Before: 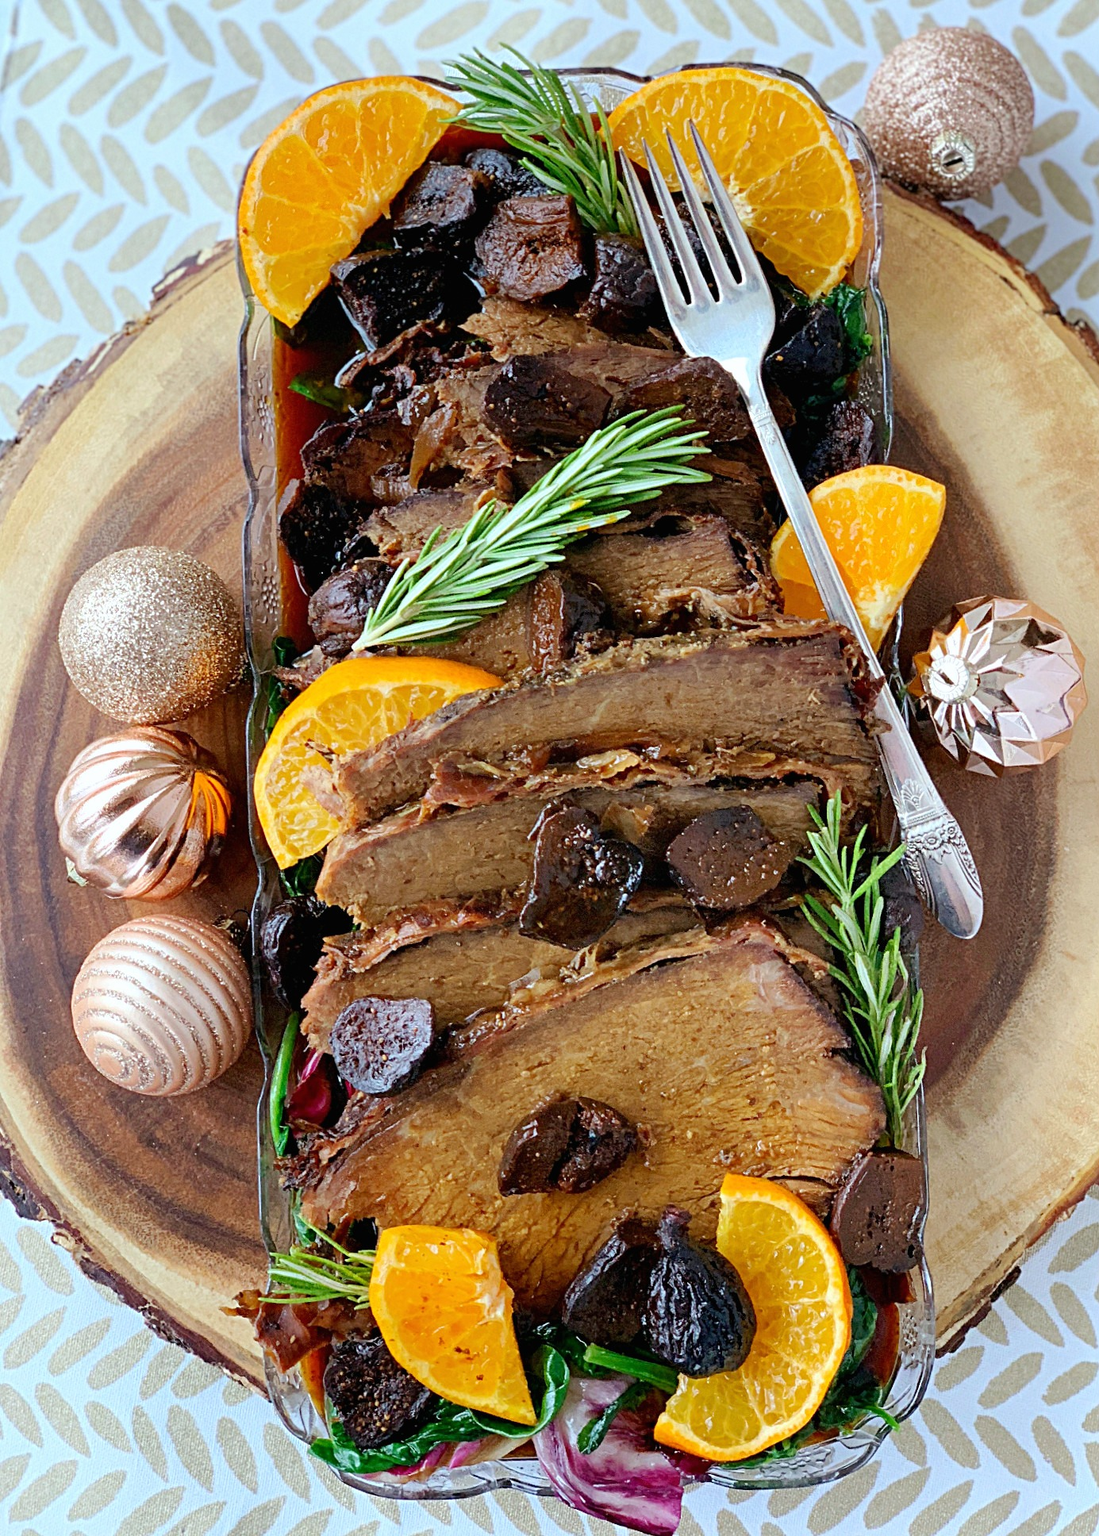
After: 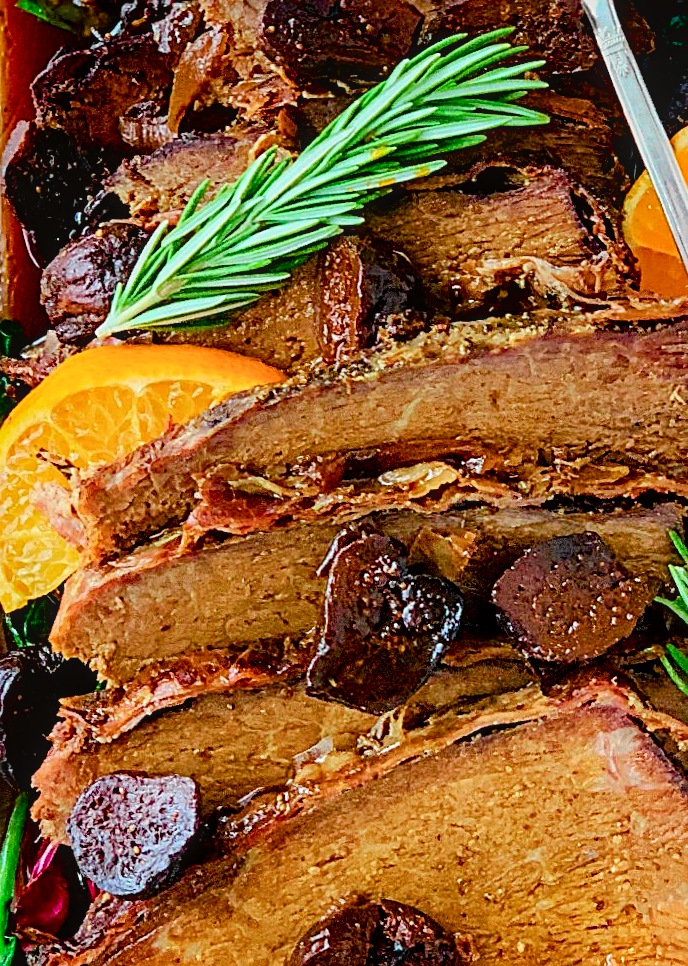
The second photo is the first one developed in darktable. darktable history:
local contrast: on, module defaults
color balance rgb: perceptual saturation grading › global saturation 34.731%, perceptual saturation grading › highlights -29.9%, perceptual saturation grading › shadows 36.09%, global vibrance 18.702%
crop: left 25.174%, top 24.958%, right 25.096%, bottom 25.112%
tone curve: curves: ch0 [(0, 0.019) (0.066, 0.043) (0.189, 0.182) (0.368, 0.407) (0.501, 0.564) (0.677, 0.729) (0.851, 0.861) (0.997, 0.959)]; ch1 [(0, 0) (0.187, 0.121) (0.388, 0.346) (0.437, 0.409) (0.474, 0.472) (0.499, 0.501) (0.514, 0.515) (0.542, 0.557) (0.645, 0.686) (0.812, 0.856) (1, 1)]; ch2 [(0, 0) (0.246, 0.214) (0.421, 0.427) (0.459, 0.484) (0.5, 0.504) (0.518, 0.523) (0.529, 0.548) (0.56, 0.576) (0.607, 0.63) (0.744, 0.734) (0.867, 0.821) (0.993, 0.889)], color space Lab, independent channels, preserve colors none
sharpen: on, module defaults
